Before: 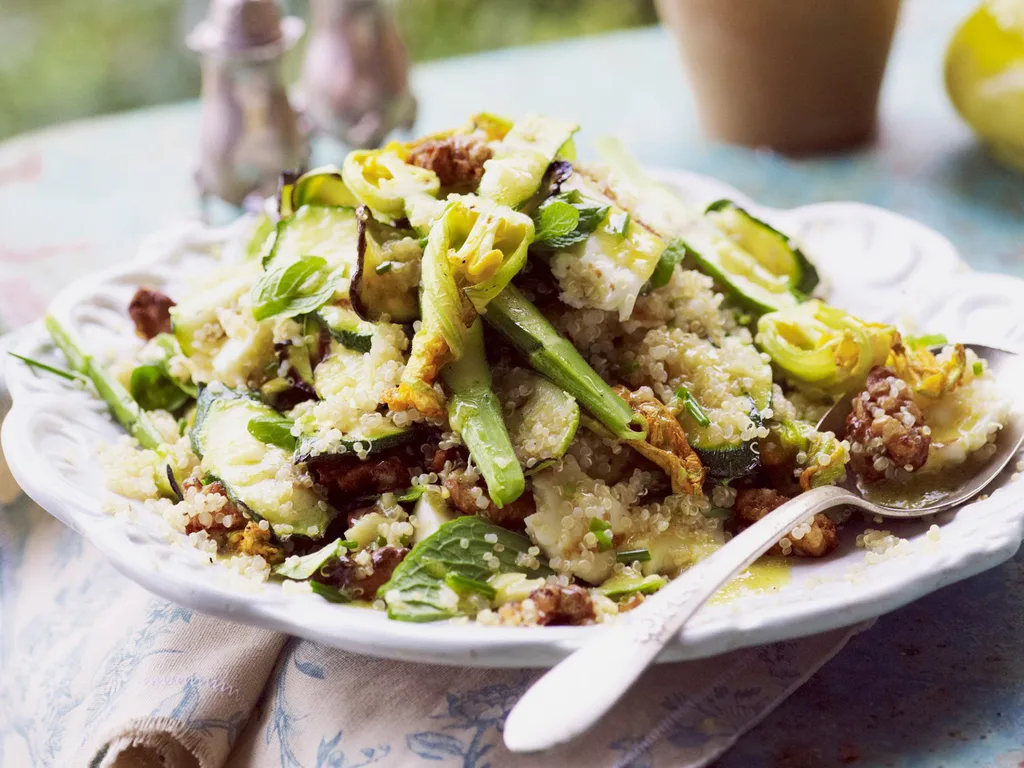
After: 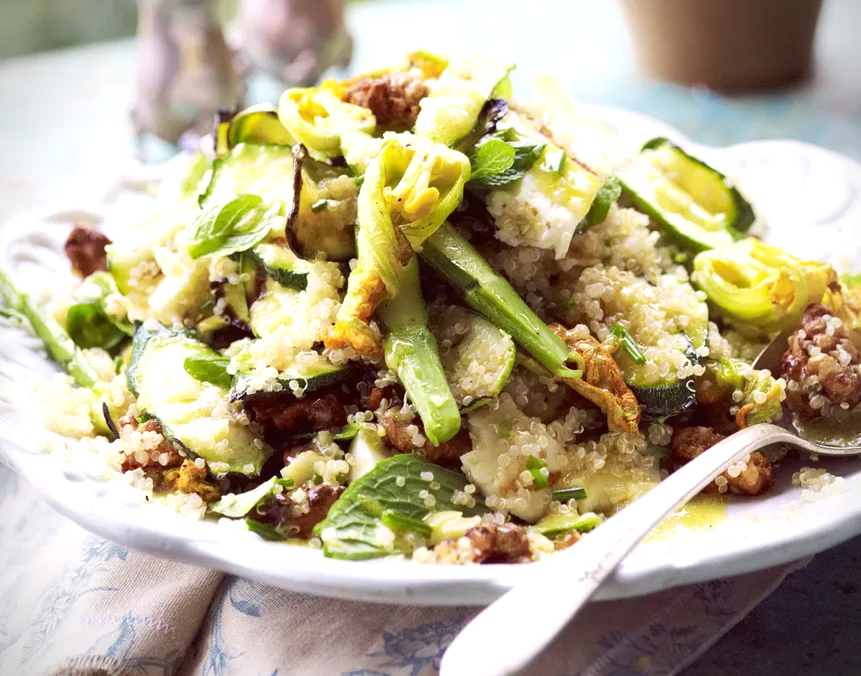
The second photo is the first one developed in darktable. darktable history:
exposure: black level correction 0, exposure 0.393 EV, compensate highlight preservation false
crop: left 6.308%, top 8.122%, right 9.544%, bottom 3.807%
vignetting: fall-off radius 61.18%, dithering 8-bit output
